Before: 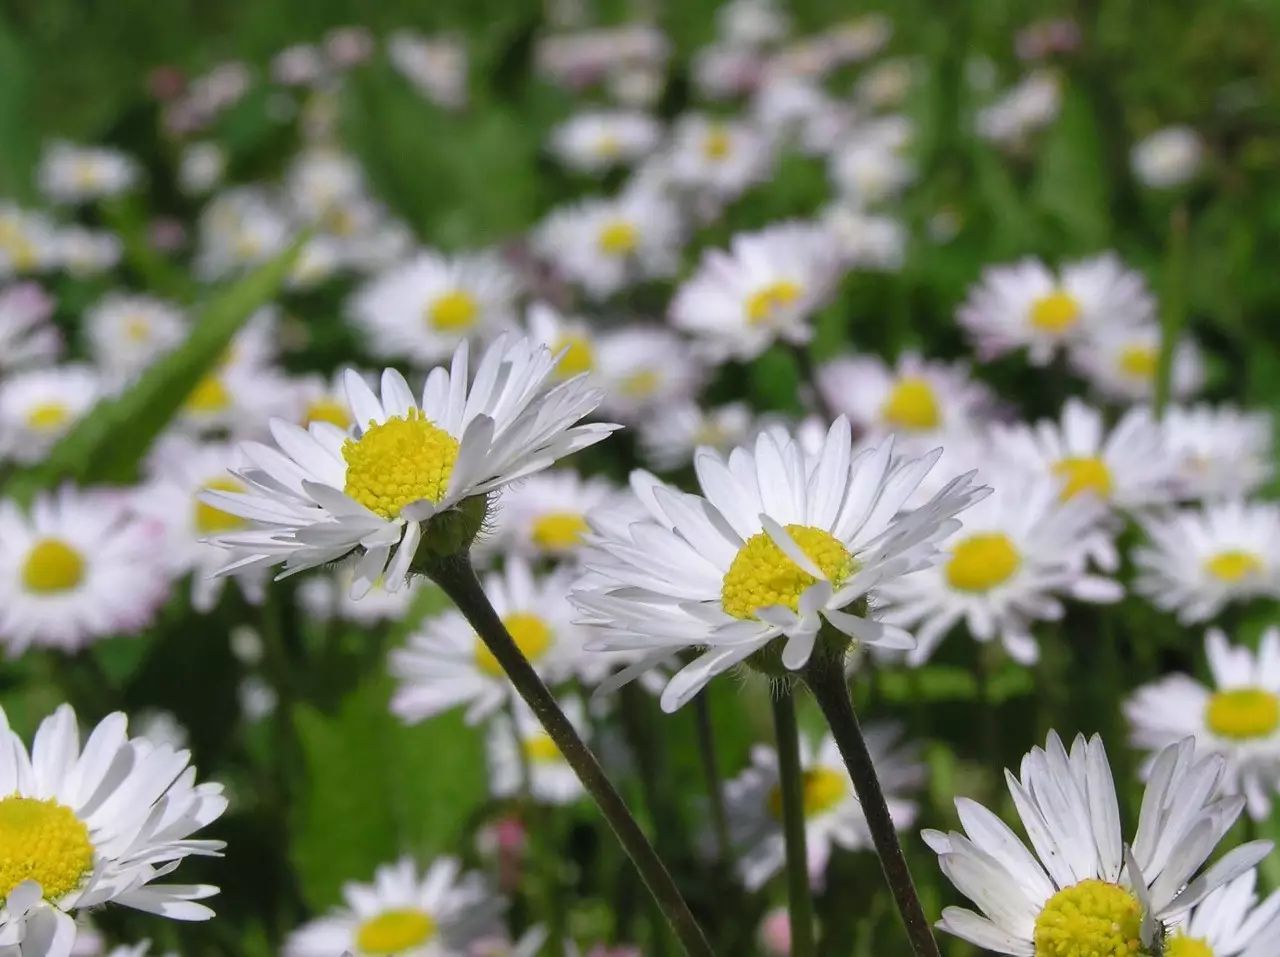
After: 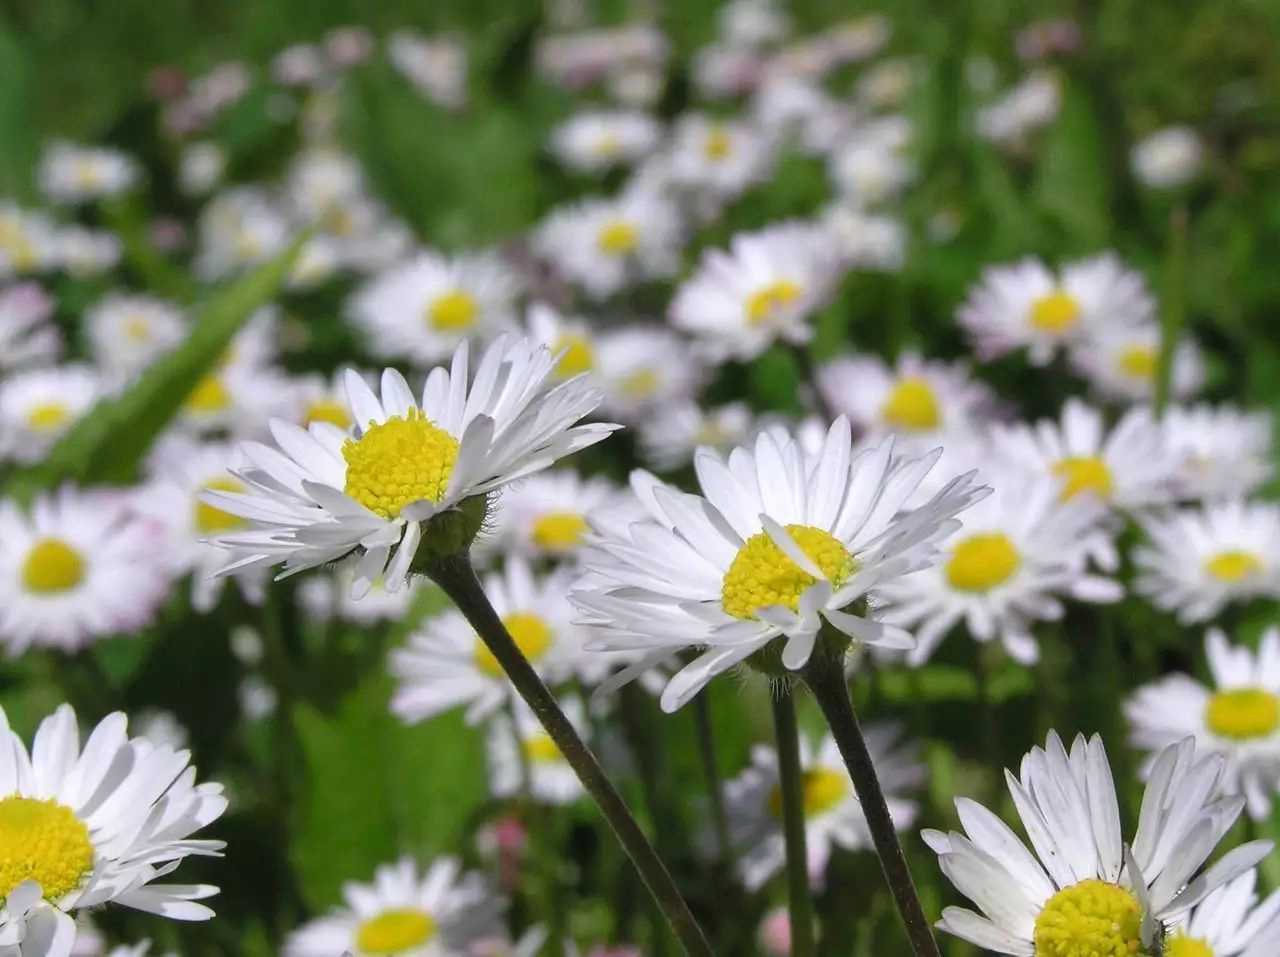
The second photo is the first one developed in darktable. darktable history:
exposure: exposure 0.123 EV, compensate exposure bias true, compensate highlight preservation false
